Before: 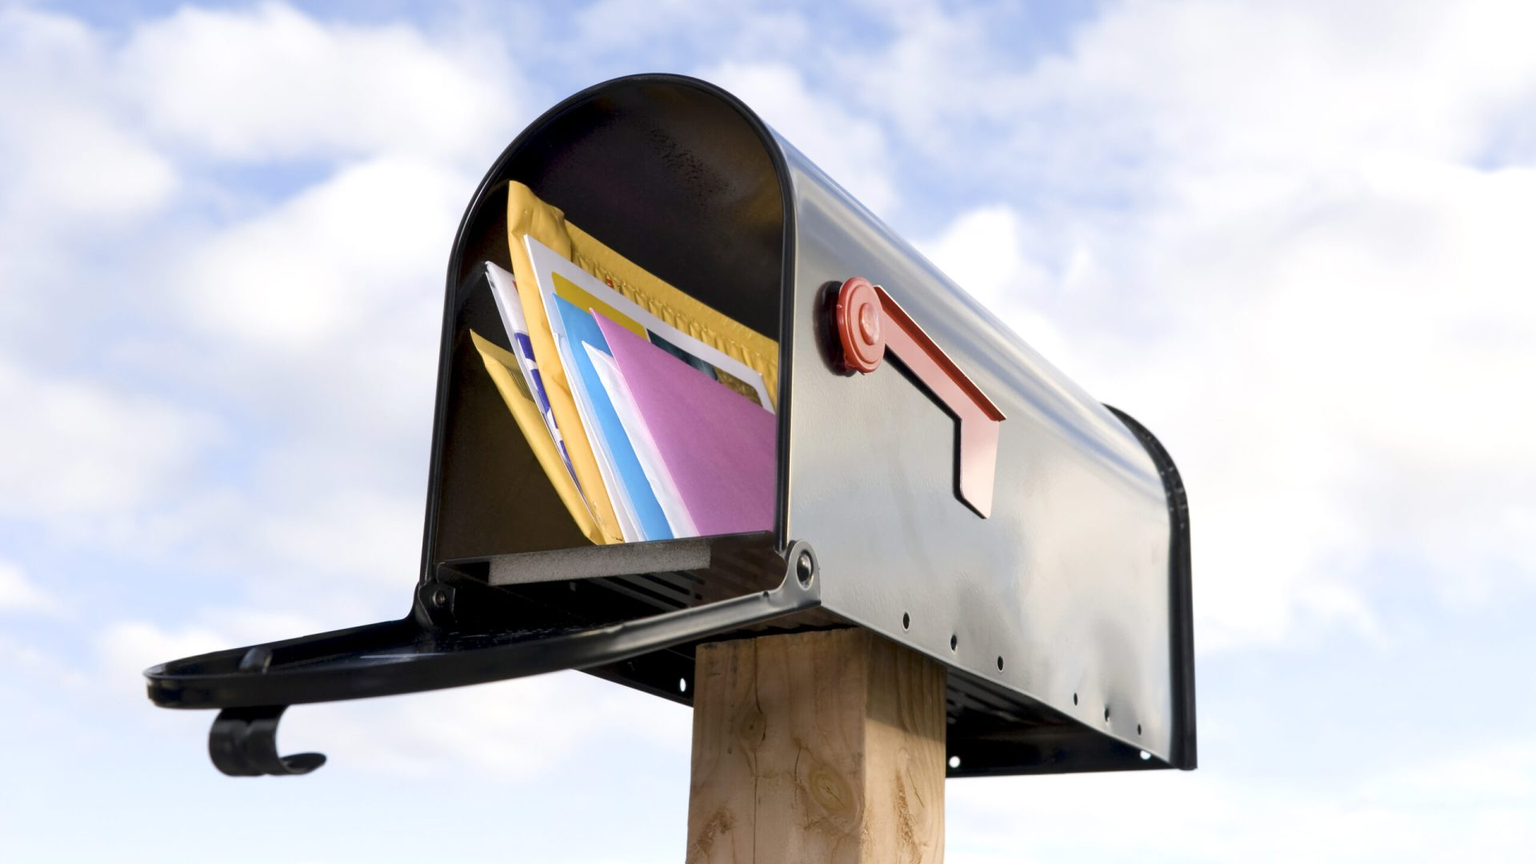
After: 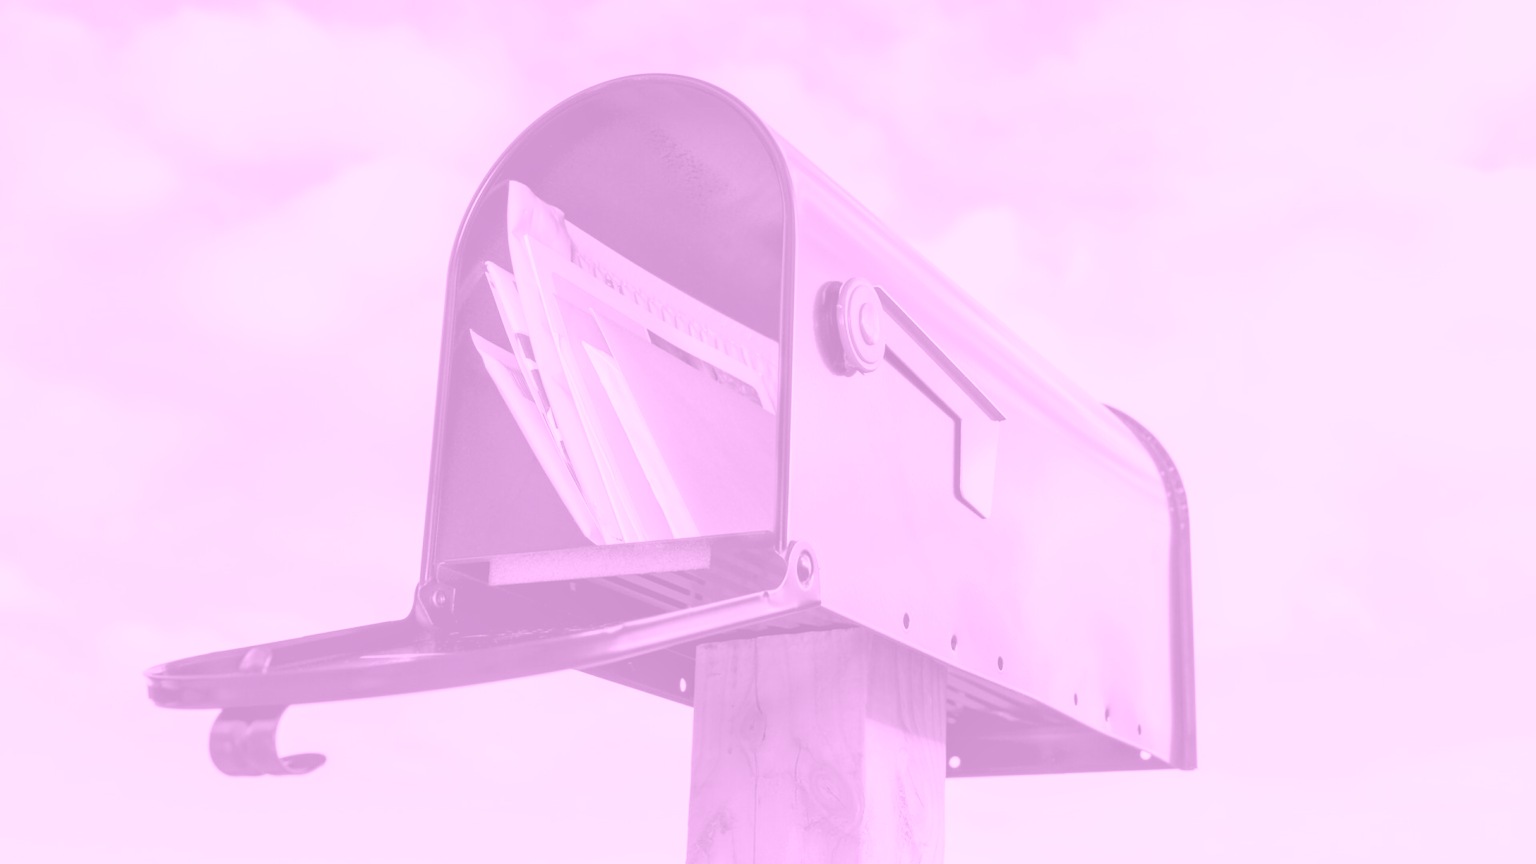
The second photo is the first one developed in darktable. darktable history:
local contrast: on, module defaults
color correction: highlights a* 10.32, highlights b* 14.66, shadows a* -9.59, shadows b* -15.02
exposure: exposure 0.02 EV, compensate highlight preservation false
colorize: hue 331.2°, saturation 69%, source mix 30.28%, lightness 69.02%, version 1
